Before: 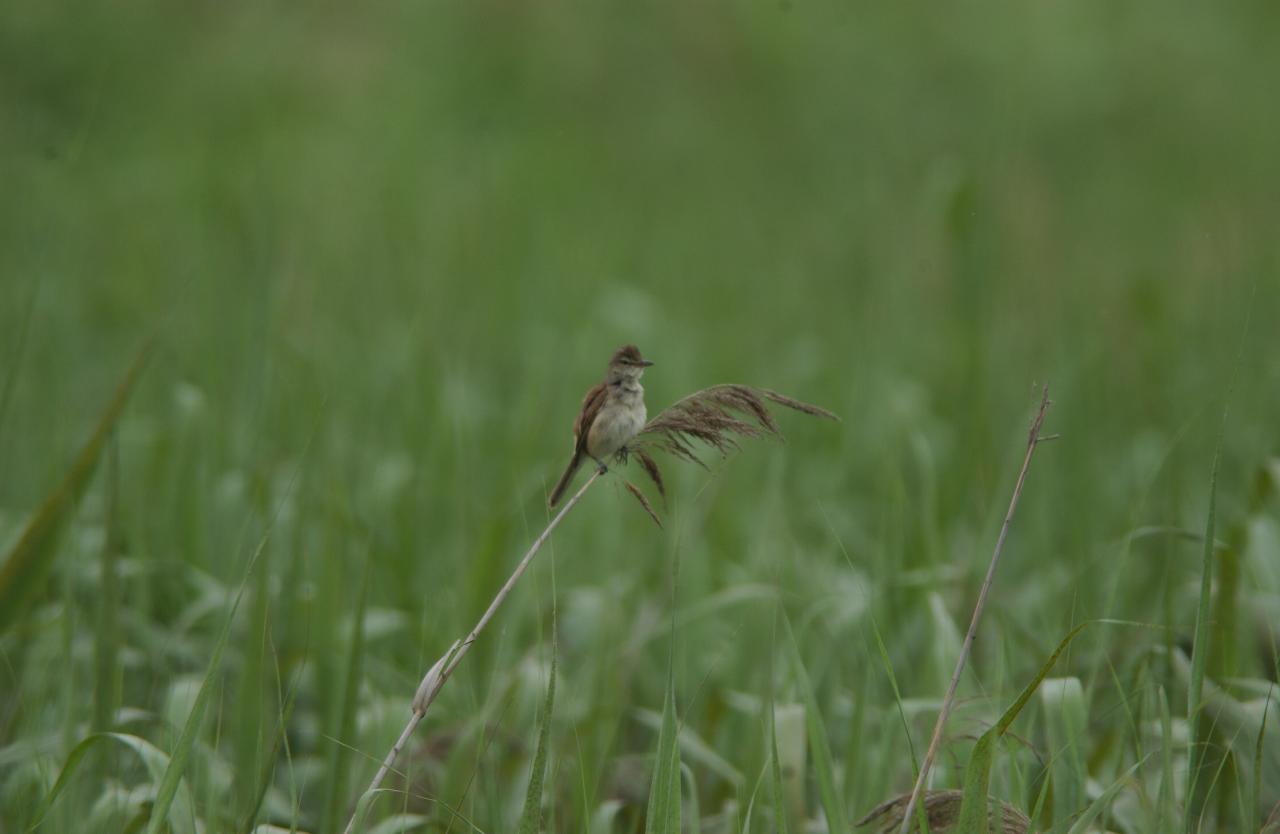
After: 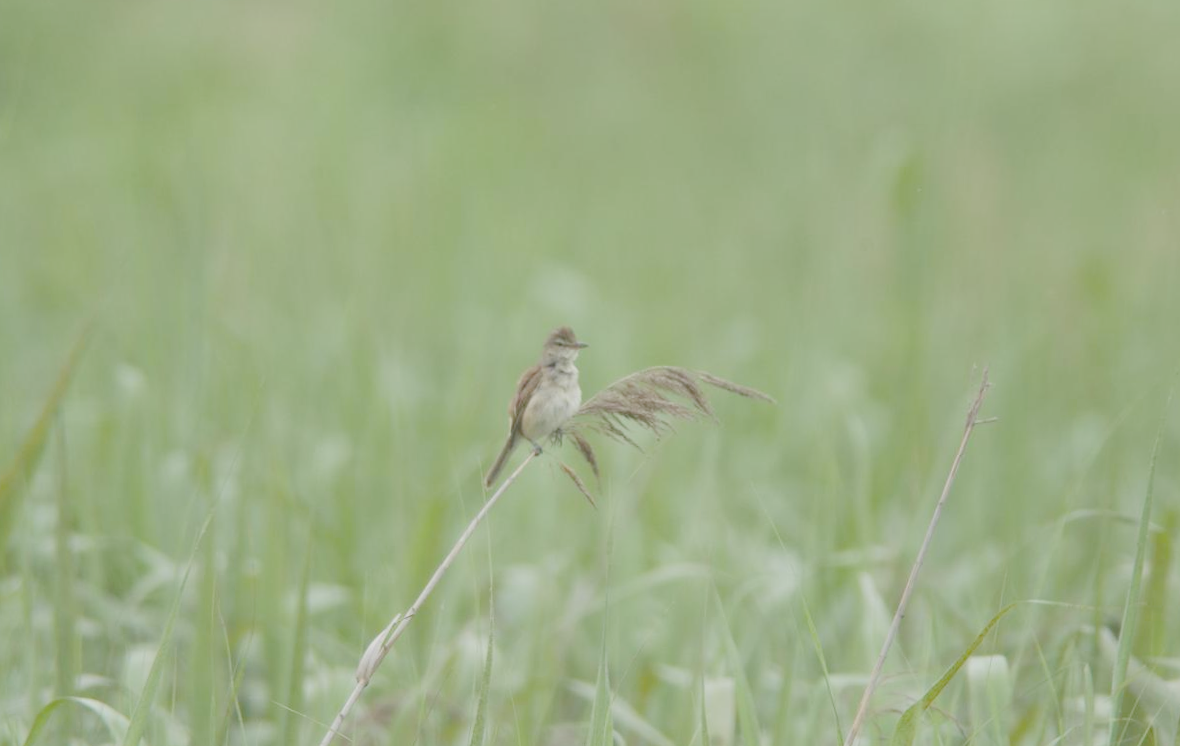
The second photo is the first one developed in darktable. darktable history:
rotate and perspective: rotation 0.074°, lens shift (vertical) 0.096, lens shift (horizontal) -0.041, crop left 0.043, crop right 0.952, crop top 0.024, crop bottom 0.979
crop: left 1.964%, top 3.251%, right 1.122%, bottom 4.933%
